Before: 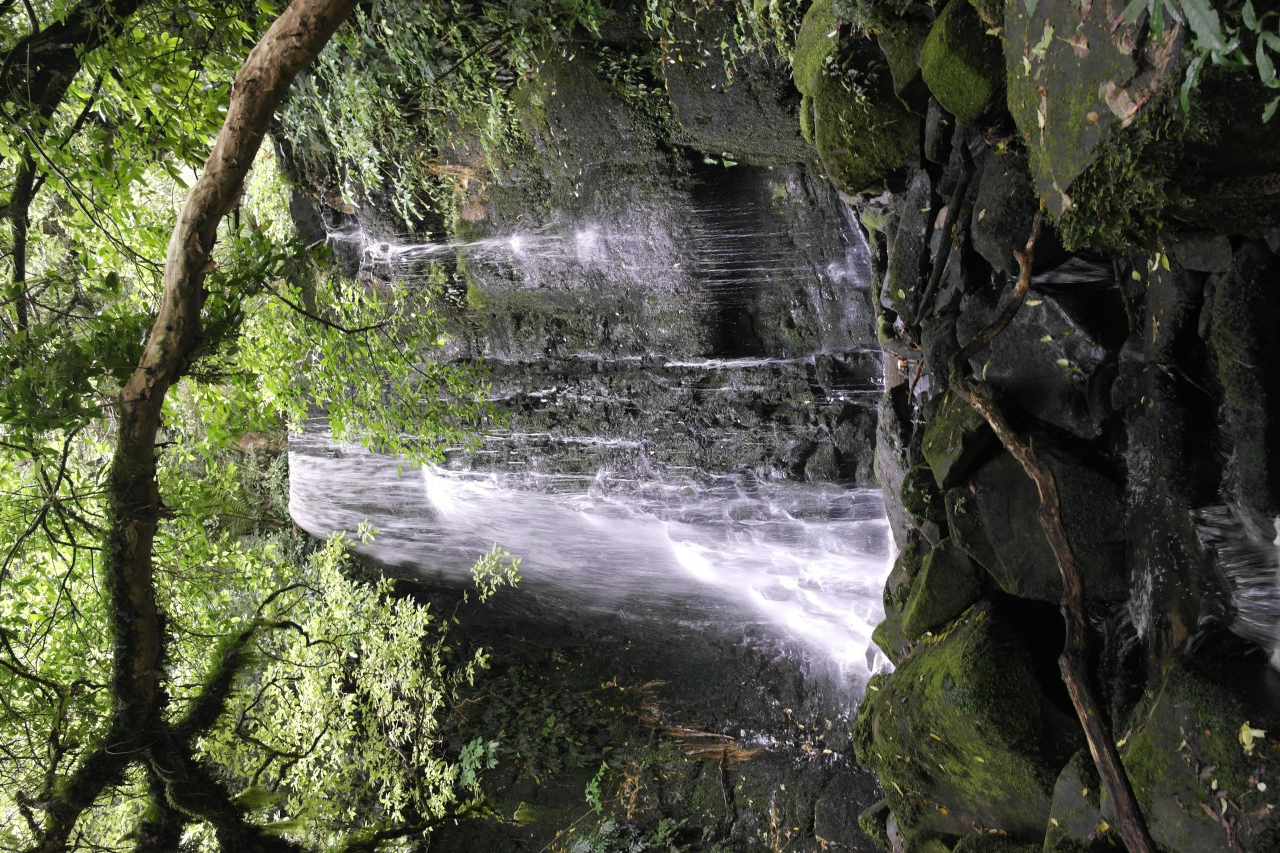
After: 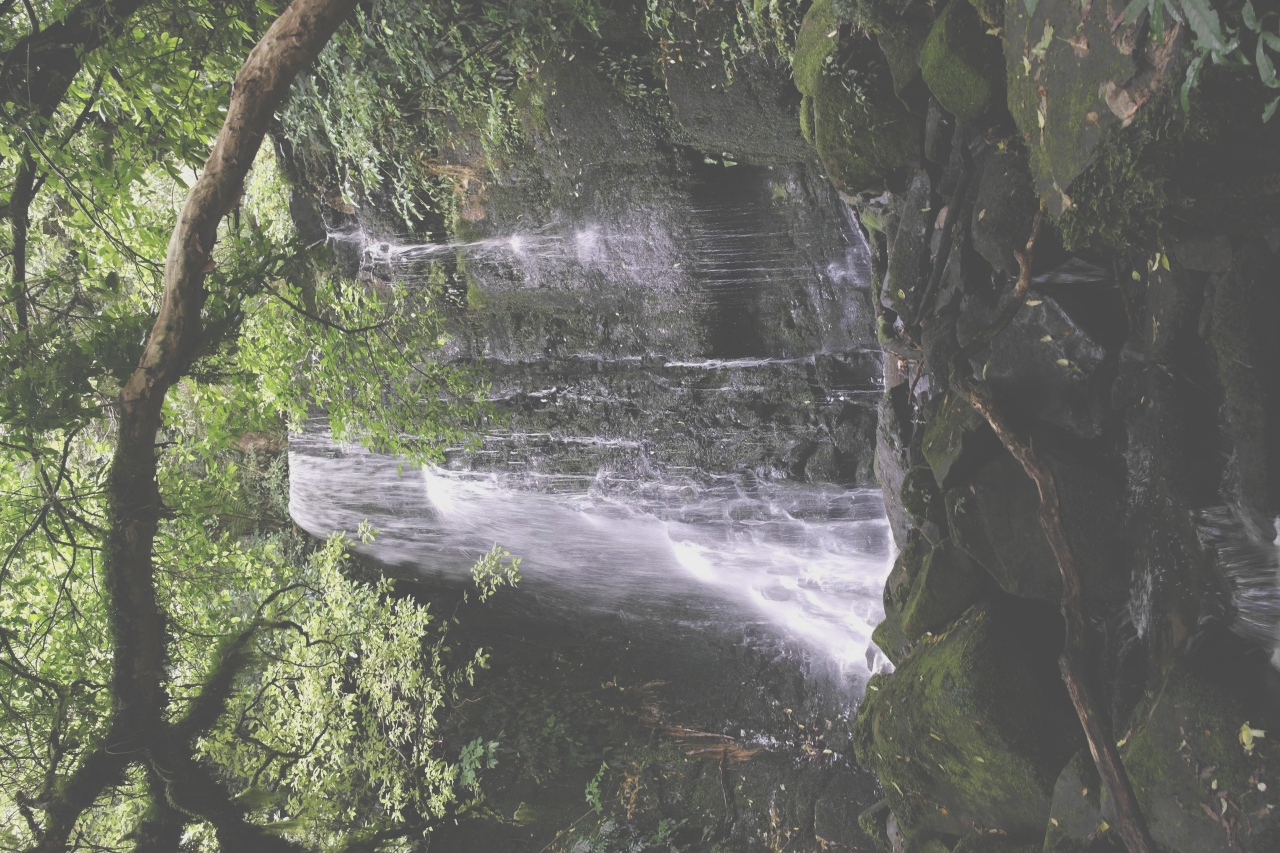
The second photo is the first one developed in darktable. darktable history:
exposure: black level correction -0.087, compensate exposure bias true, compensate highlight preservation false
